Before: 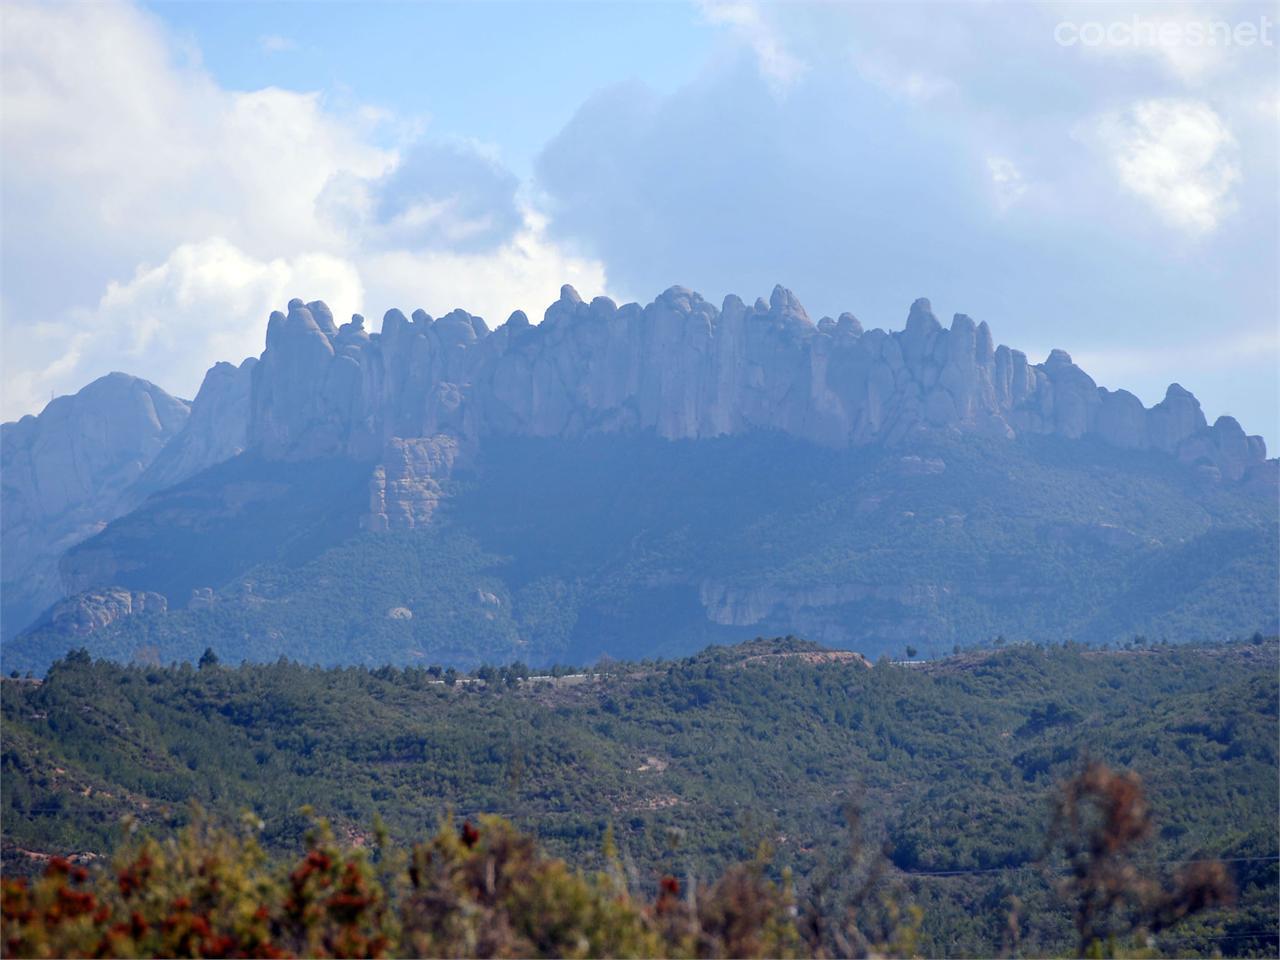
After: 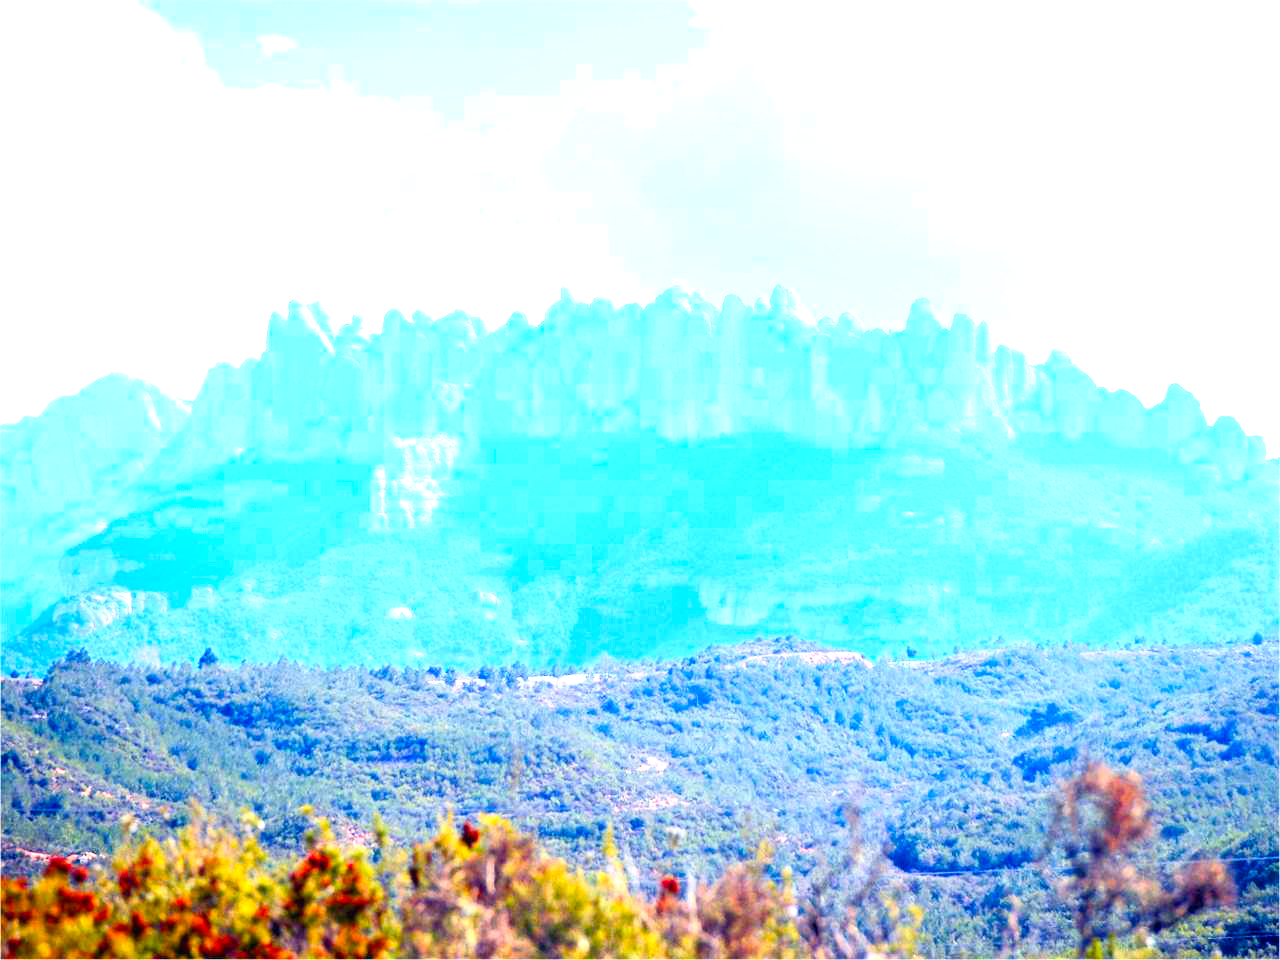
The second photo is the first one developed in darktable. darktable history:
color balance rgb: power › hue 72.42°, linear chroma grading › global chroma 9.117%, perceptual saturation grading › global saturation 20%, perceptual saturation grading › highlights -25.006%, perceptual saturation grading › shadows 49.539%, perceptual brilliance grading › global brilliance 29.569%
contrast brightness saturation: contrast 0.195, brightness 0.16, saturation 0.226
exposure: black level correction 0, exposure 1.333 EV, compensate highlight preservation false
